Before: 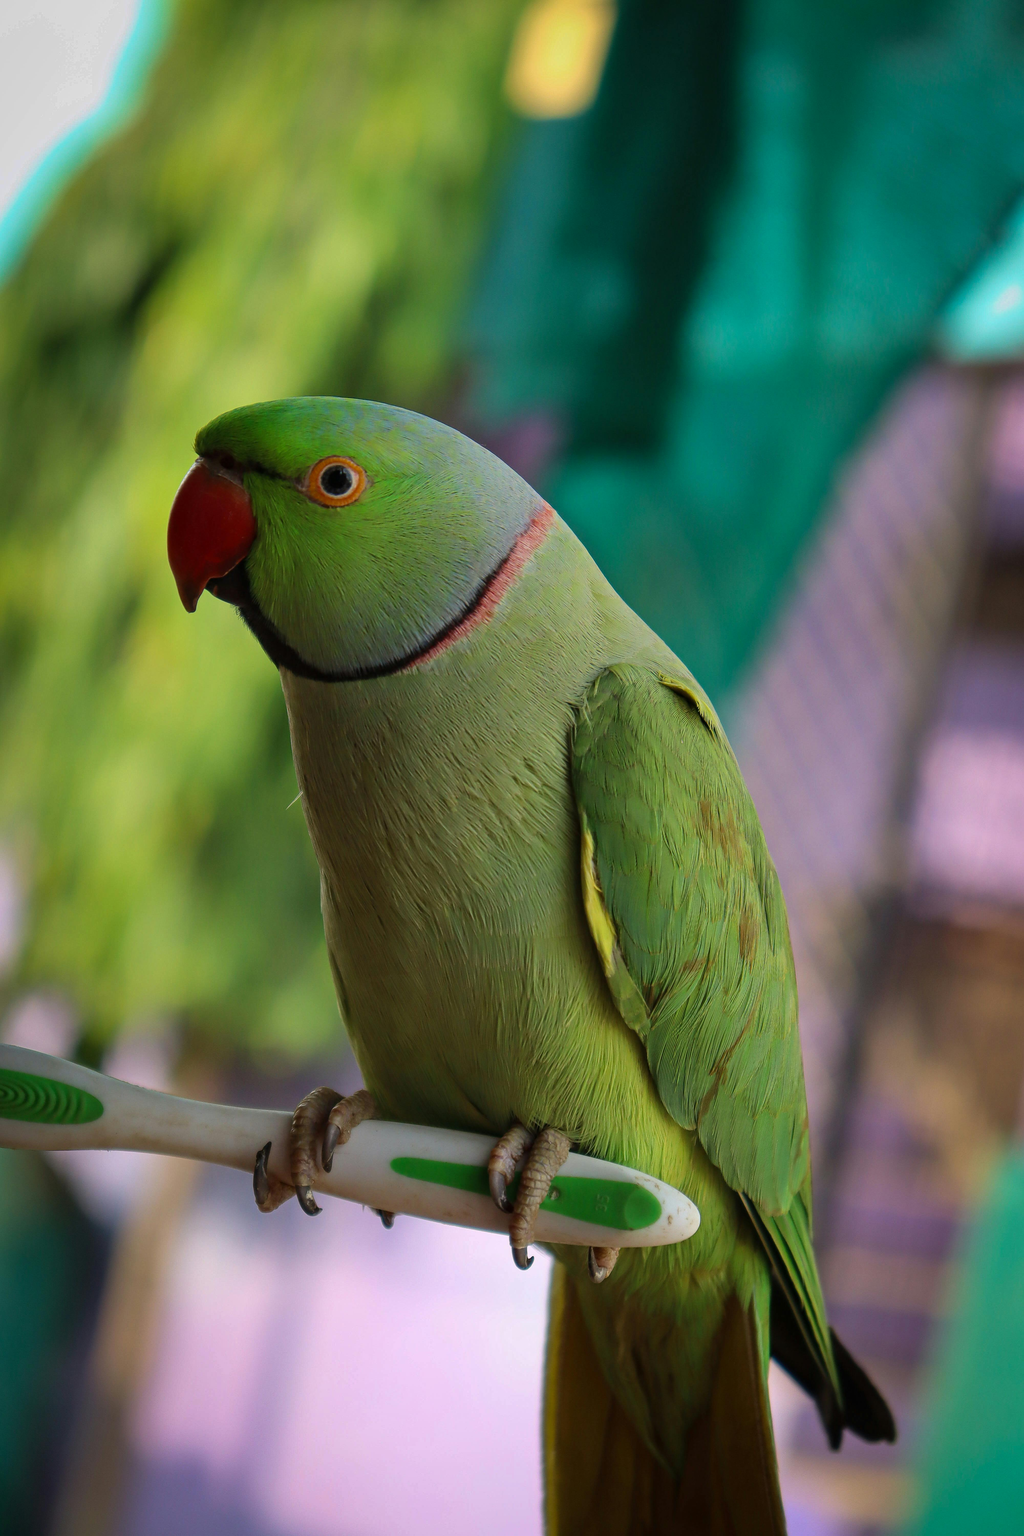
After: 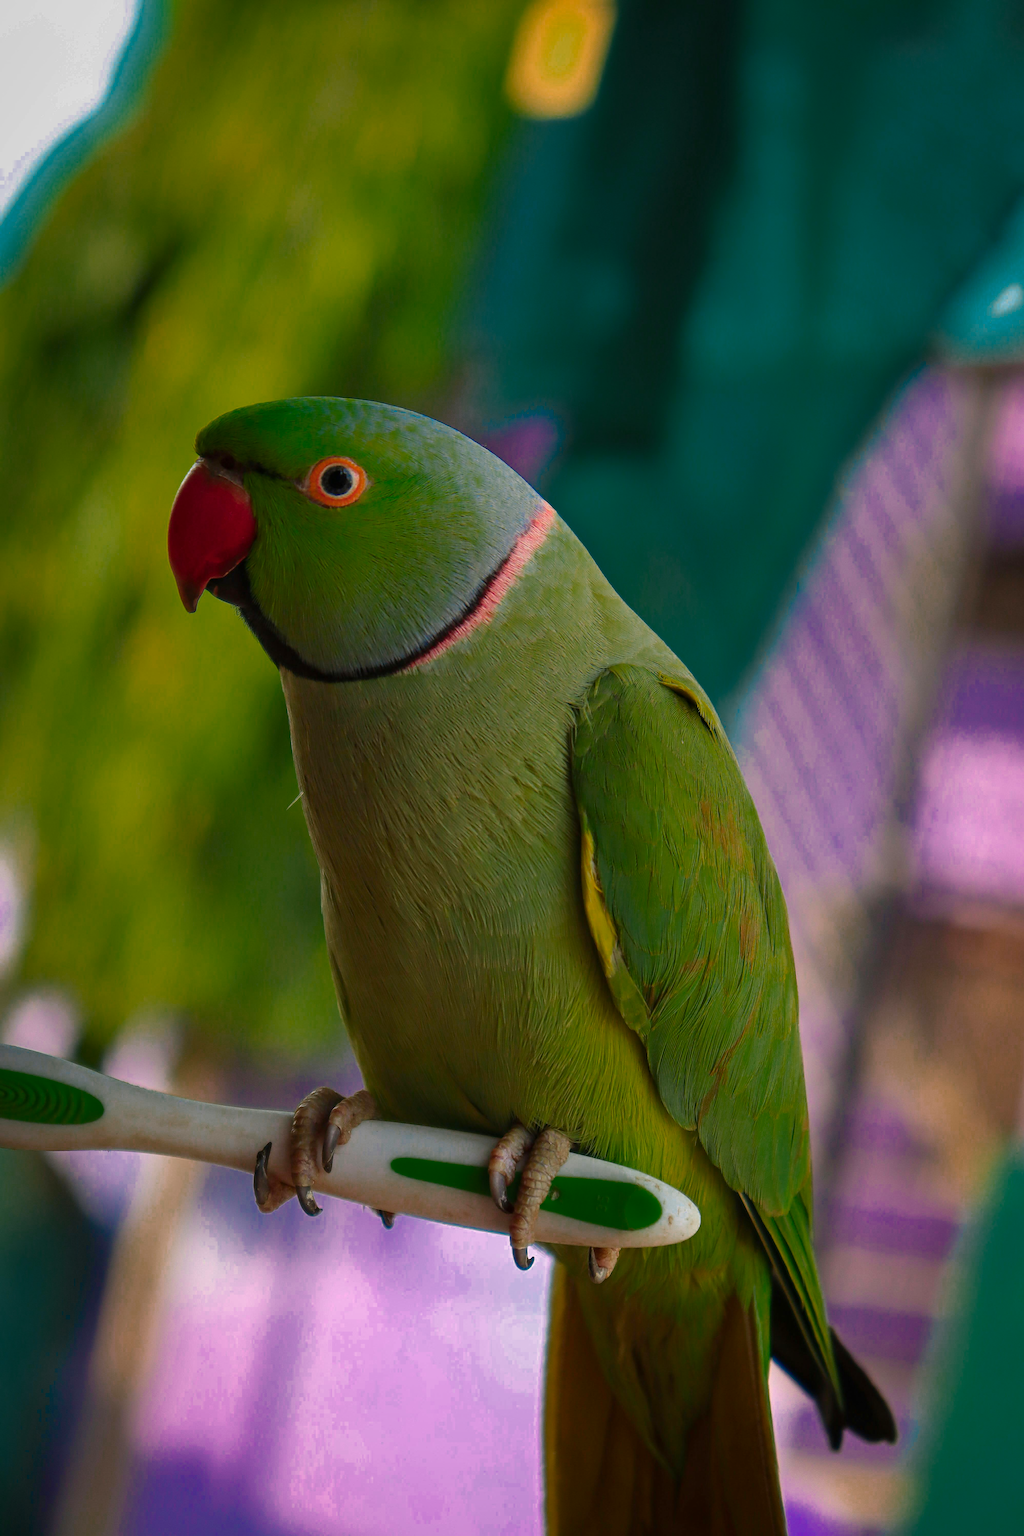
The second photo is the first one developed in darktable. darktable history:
color zones: curves: ch0 [(0, 0.553) (0.123, 0.58) (0.23, 0.419) (0.468, 0.155) (0.605, 0.132) (0.723, 0.063) (0.833, 0.172) (0.921, 0.468)]; ch1 [(0.025, 0.645) (0.229, 0.584) (0.326, 0.551) (0.537, 0.446) (0.599, 0.911) (0.708, 1) (0.805, 0.944)]; ch2 [(0.086, 0.468) (0.254, 0.464) (0.638, 0.564) (0.702, 0.592) (0.768, 0.564)], mix 19.48%
